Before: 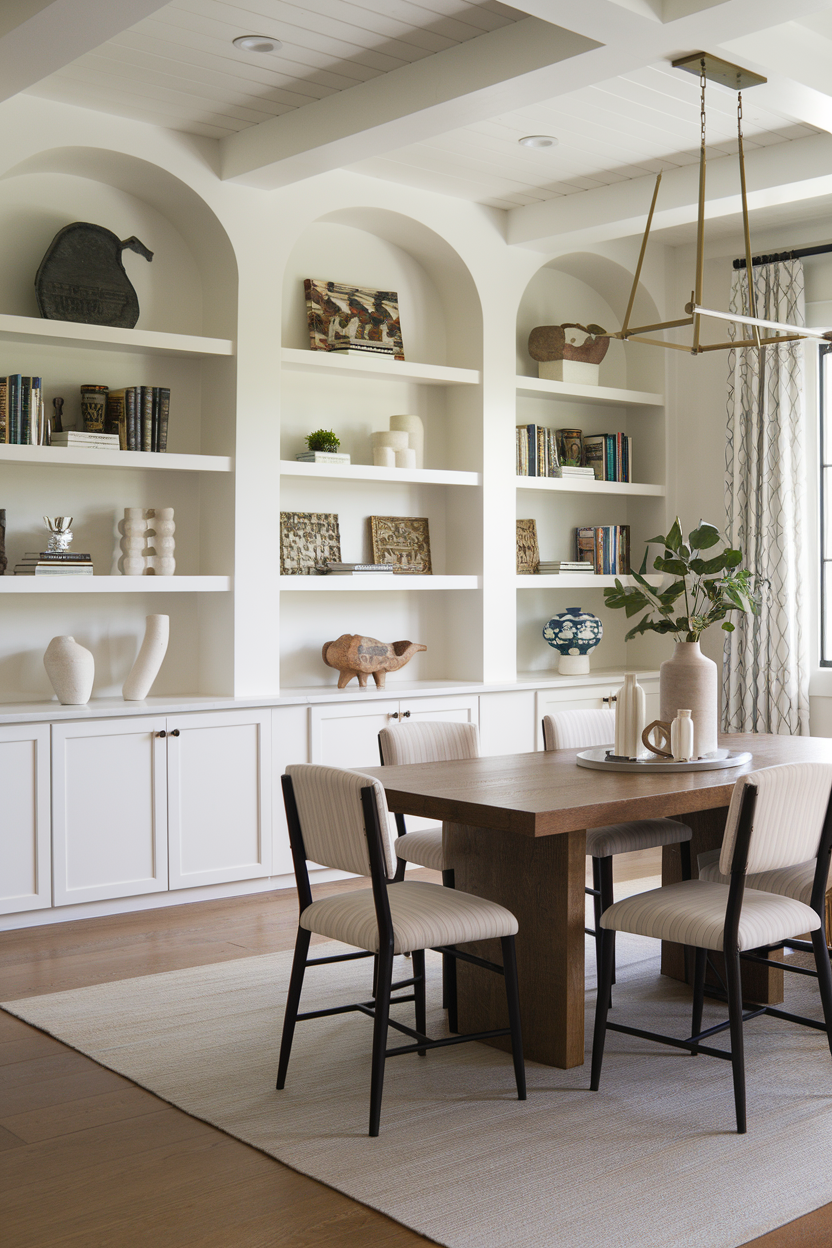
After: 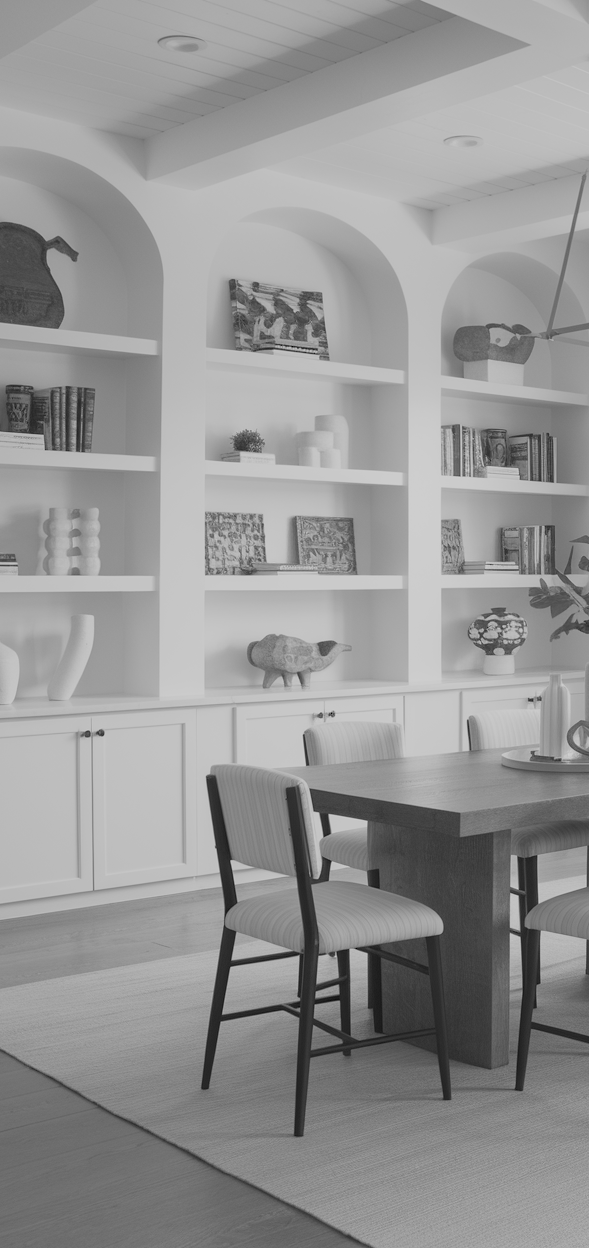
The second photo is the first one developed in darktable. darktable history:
contrast brightness saturation: brightness 0.09, saturation 0.19
color balance rgb: shadows lift › chroma 1%, shadows lift › hue 113°, highlights gain › chroma 0.2%, highlights gain › hue 333°, perceptual saturation grading › global saturation 20%, perceptual saturation grading › highlights -50%, perceptual saturation grading › shadows 25%, contrast -30%
white balance: emerald 1
monochrome: on, module defaults
sharpen: radius 2.883, amount 0.868, threshold 47.523
crop and rotate: left 9.061%, right 20.142%
color calibration: illuminant custom, x 0.368, y 0.373, temperature 4330.32 K
